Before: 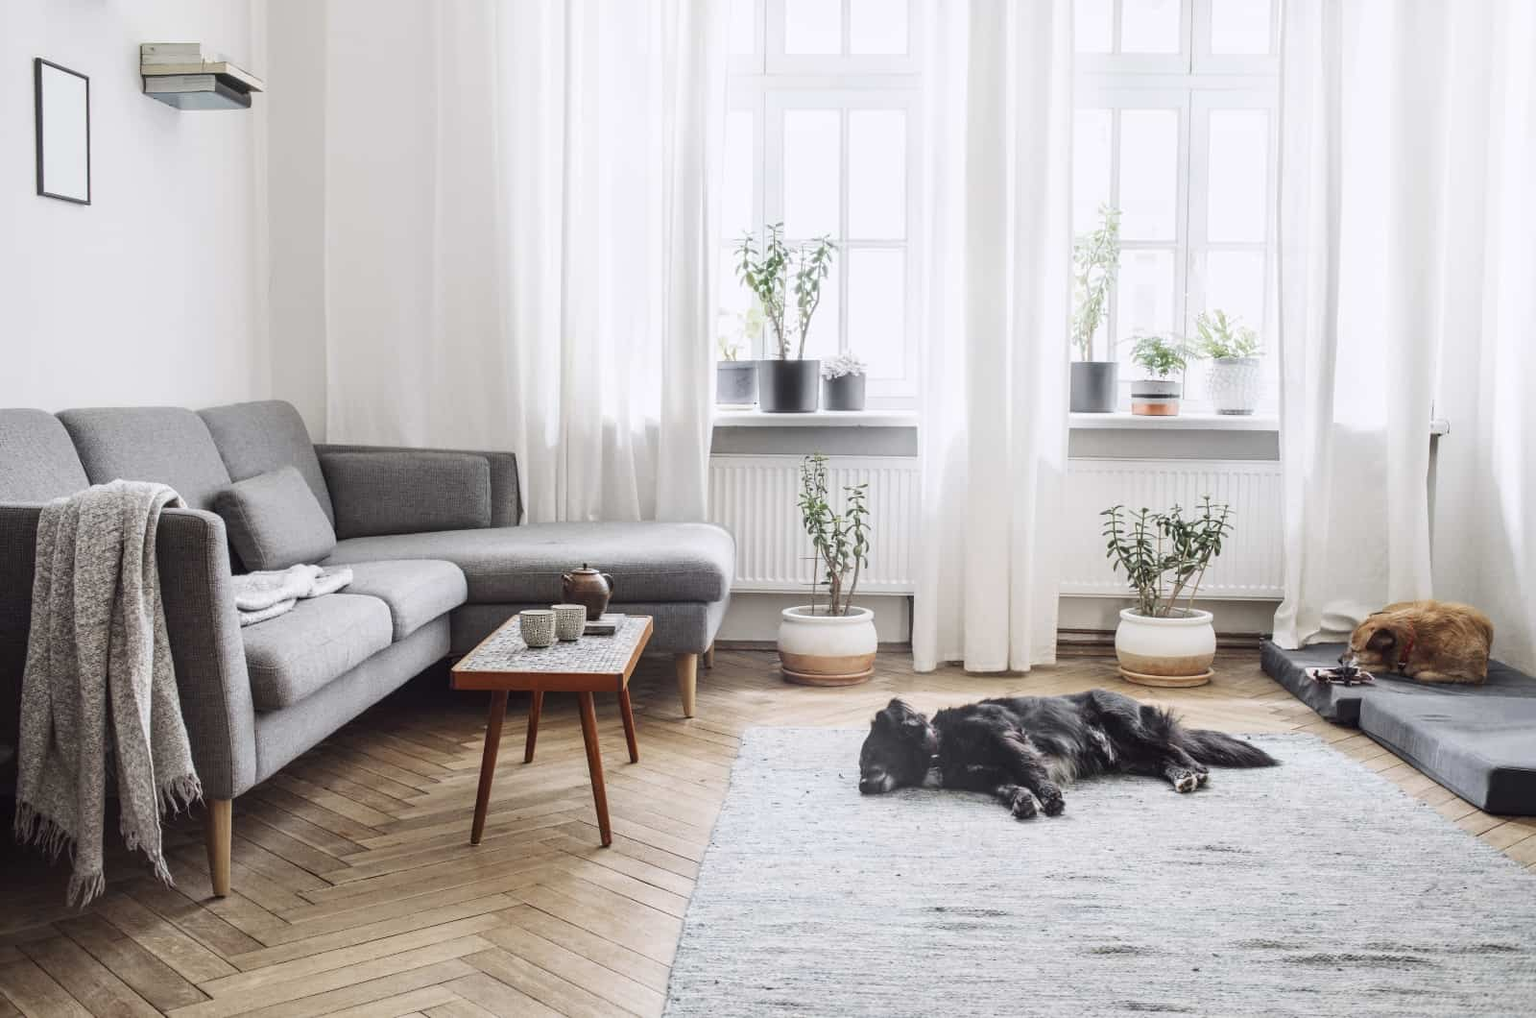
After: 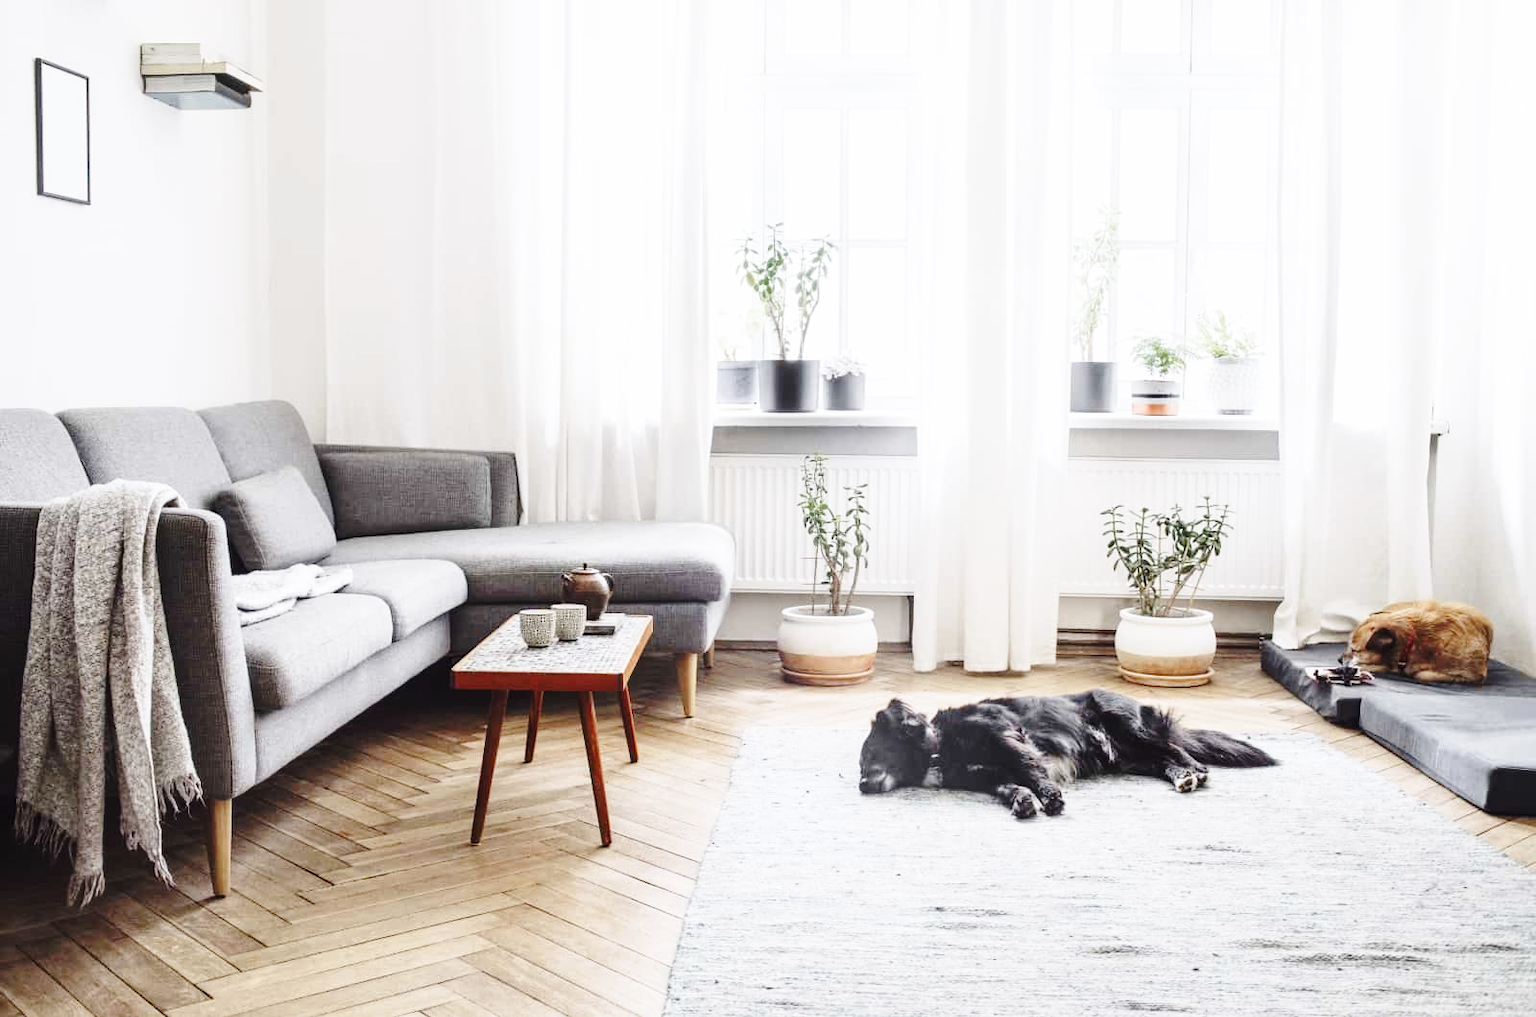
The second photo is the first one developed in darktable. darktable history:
tone curve: curves: ch0 [(0, 0) (0.003, 0.012) (0.011, 0.015) (0.025, 0.027) (0.044, 0.045) (0.069, 0.064) (0.1, 0.093) (0.136, 0.133) (0.177, 0.177) (0.224, 0.221) (0.277, 0.272) (0.335, 0.342) (0.399, 0.398) (0.468, 0.462) (0.543, 0.547) (0.623, 0.624) (0.709, 0.711) (0.801, 0.792) (0.898, 0.889) (1, 1)], preserve colors none
base curve: curves: ch0 [(0, 0) (0.036, 0.037) (0.121, 0.228) (0.46, 0.76) (0.859, 0.983) (1, 1)], preserve colors none
